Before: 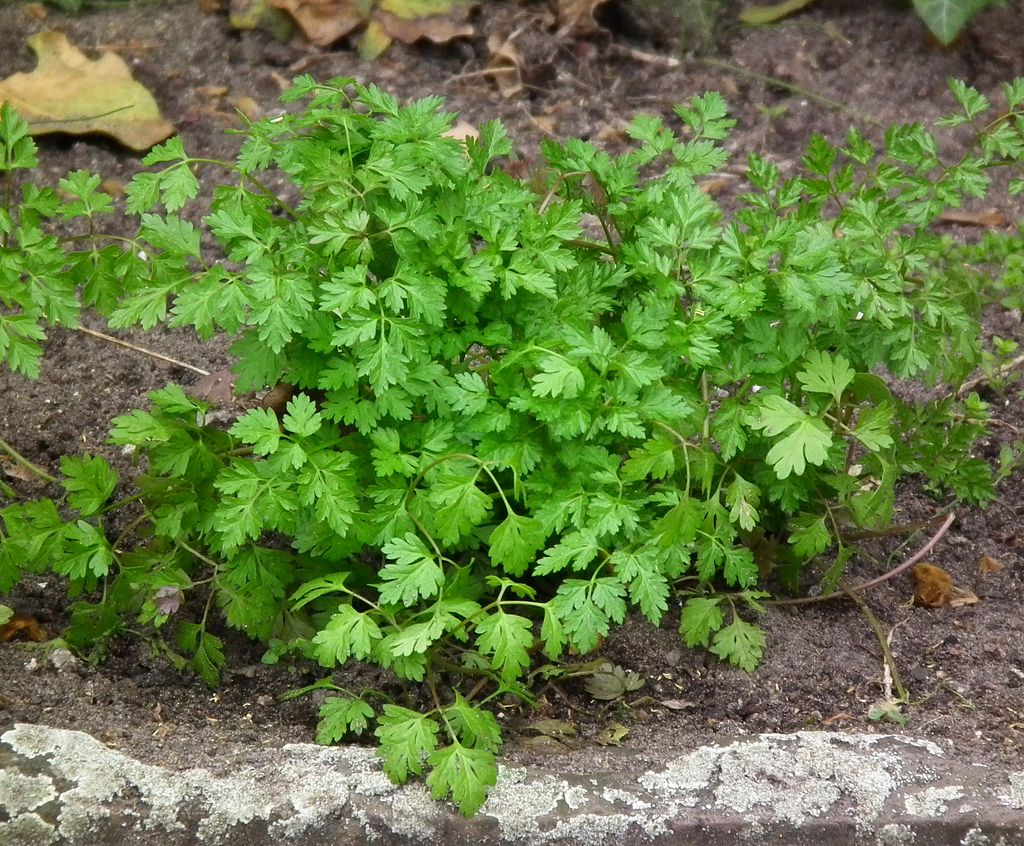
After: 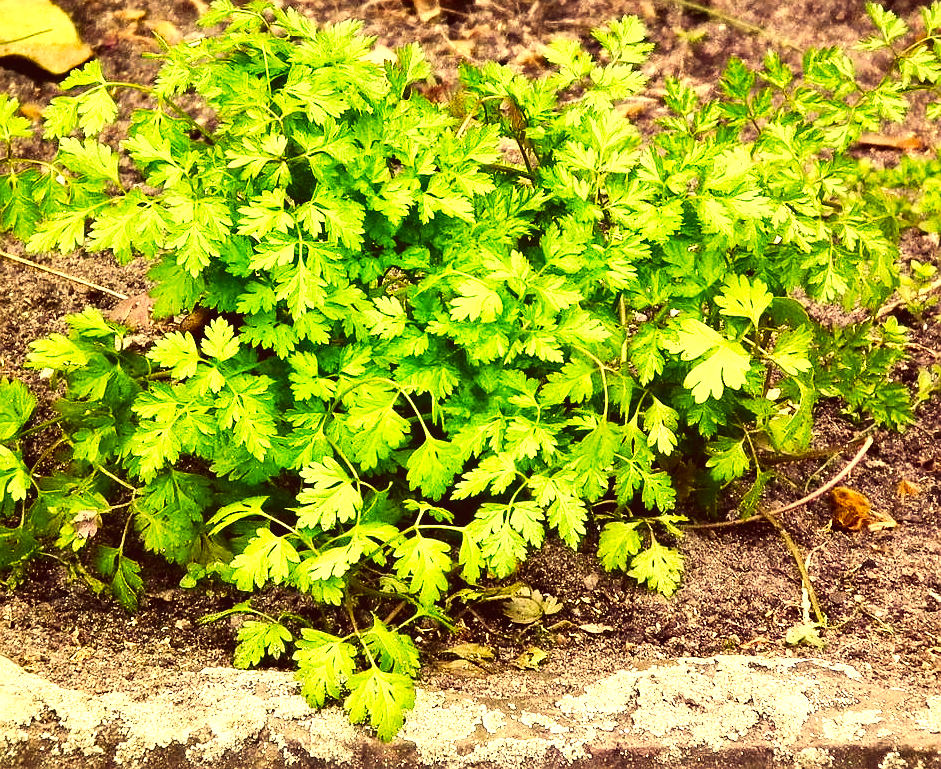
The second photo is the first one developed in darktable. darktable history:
crop and rotate: left 8.026%, top 9.009%
exposure: black level correction 0, exposure 1.199 EV, compensate highlight preservation false
sharpen: radius 1.009
color correction: highlights a* 9.66, highlights b* 39.26, shadows a* 13.99, shadows b* 3.59
tone curve: curves: ch0 [(0, 0.045) (0.155, 0.169) (0.46, 0.466) (0.751, 0.788) (1, 0.961)]; ch1 [(0, 0) (0.43, 0.408) (0.472, 0.469) (0.505, 0.503) (0.553, 0.563) (0.592, 0.581) (0.631, 0.625) (1, 1)]; ch2 [(0, 0) (0.505, 0.495) (0.55, 0.557) (0.583, 0.573) (1, 1)], preserve colors none
contrast brightness saturation: contrast 0.126, brightness -0.058, saturation 0.163
contrast equalizer: y [[0.601, 0.6, 0.598, 0.598, 0.6, 0.601], [0.5 ×6], [0.5 ×6], [0 ×6], [0 ×6]]
